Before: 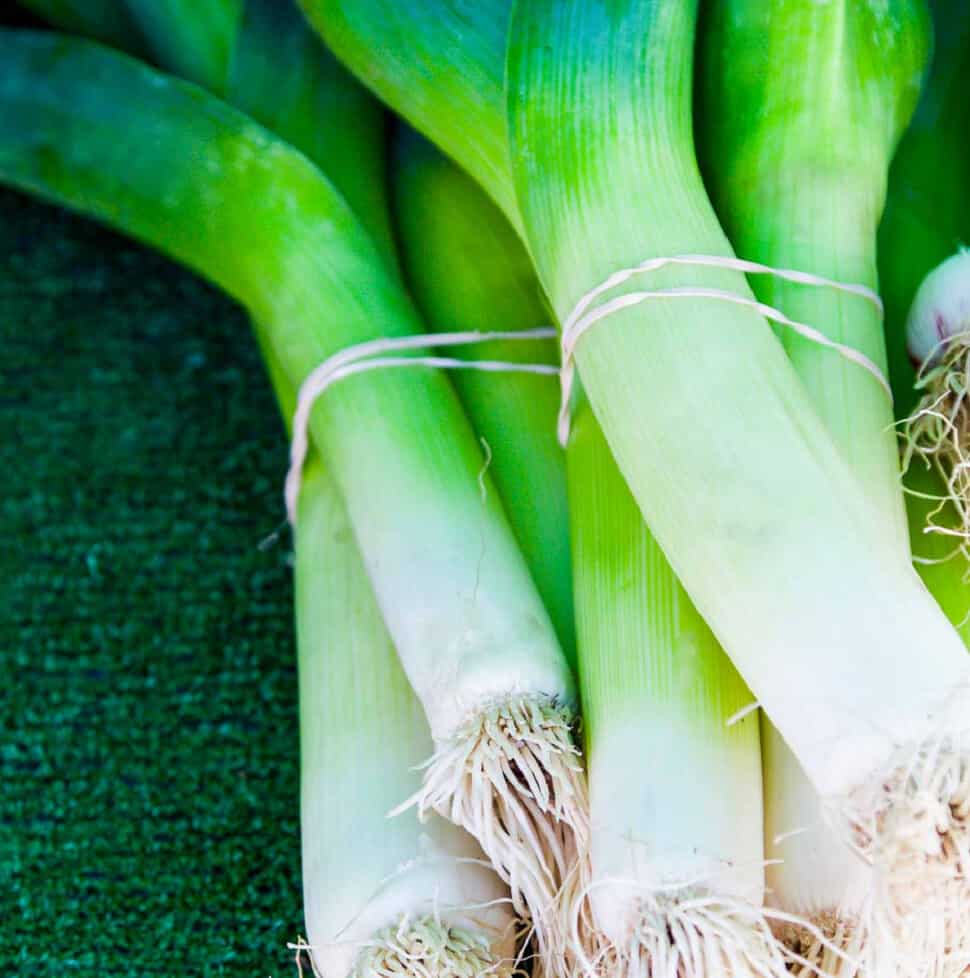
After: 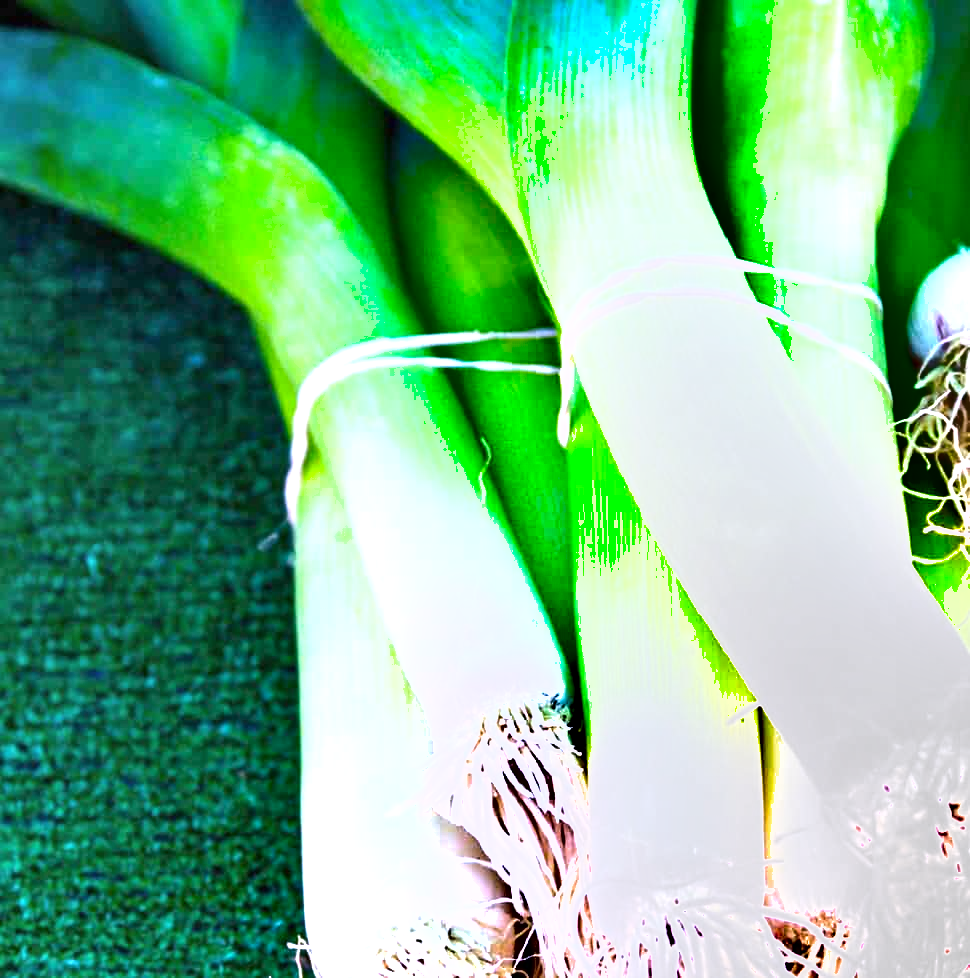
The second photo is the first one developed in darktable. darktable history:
white balance: red 1.042, blue 1.17
shadows and highlights: soften with gaussian
exposure: black level correction 0, exposure 1.2 EV, compensate exposure bias true, compensate highlight preservation false
